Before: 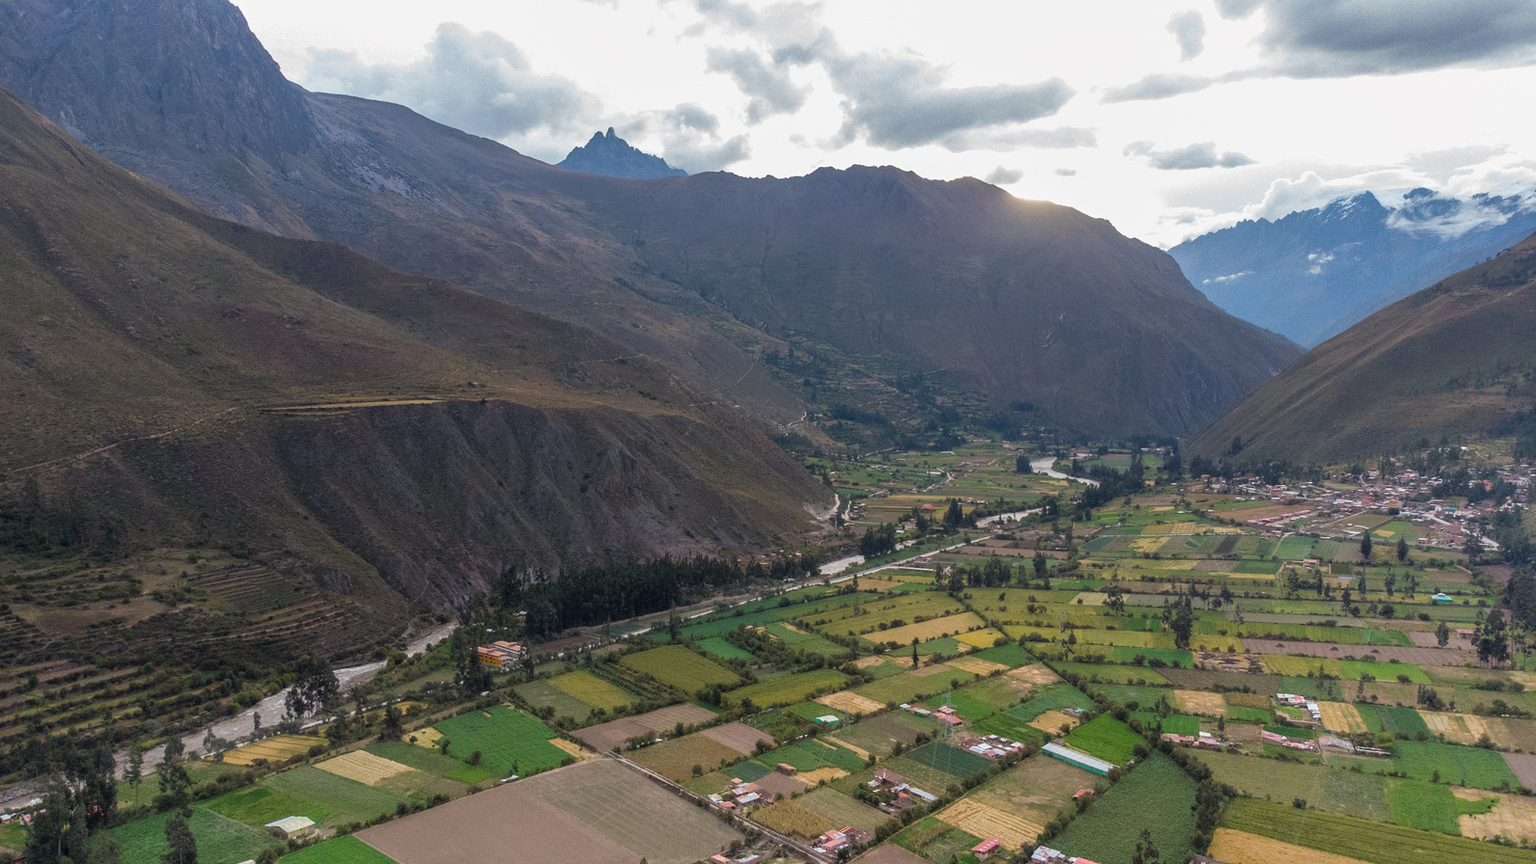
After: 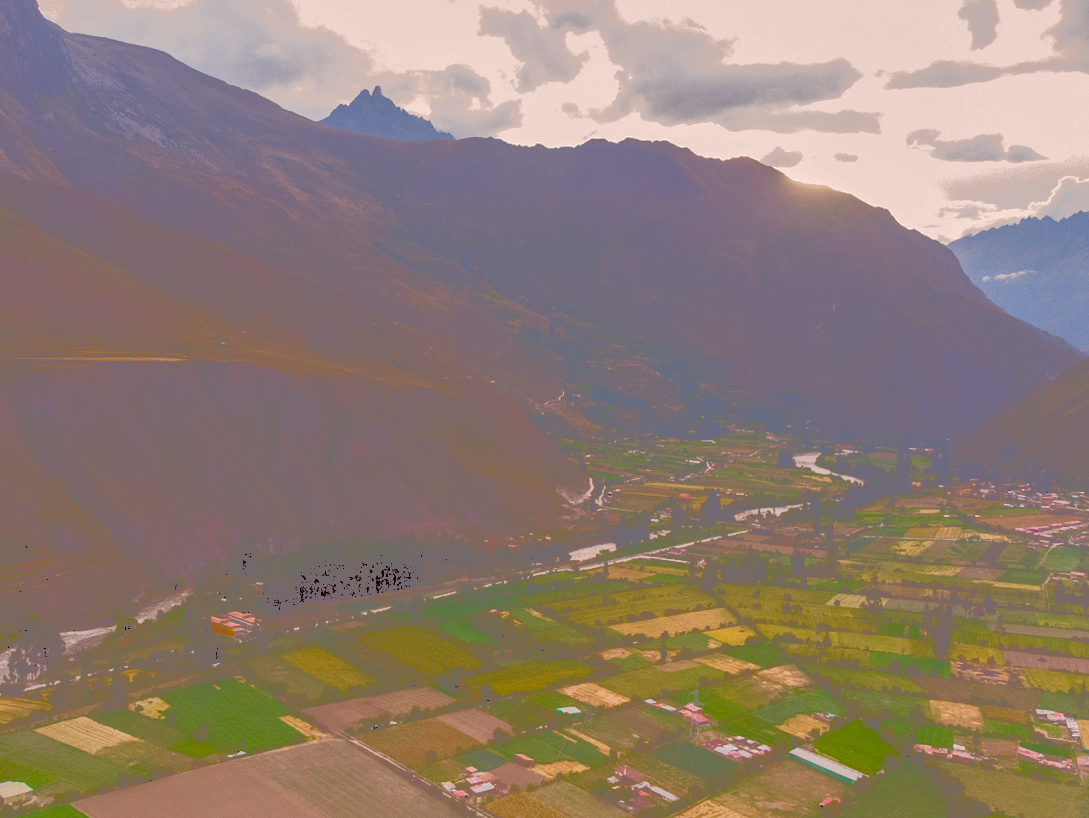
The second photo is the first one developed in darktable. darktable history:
color correction: highlights a* 10.17, highlights b* 9.77, shadows a* 9.13, shadows b* 7.86, saturation 0.8
crop and rotate: angle -3.08°, left 14.101%, top 0.026%, right 11.044%, bottom 0.025%
contrast brightness saturation: contrast 0.125, brightness -0.123, saturation 0.203
tone curve: curves: ch0 [(0, 0) (0.003, 0.449) (0.011, 0.449) (0.025, 0.449) (0.044, 0.45) (0.069, 0.453) (0.1, 0.453) (0.136, 0.455) (0.177, 0.458) (0.224, 0.462) (0.277, 0.47) (0.335, 0.491) (0.399, 0.522) (0.468, 0.561) (0.543, 0.619) (0.623, 0.69) (0.709, 0.756) (0.801, 0.802) (0.898, 0.825) (1, 1)], color space Lab, independent channels, preserve colors none
shadows and highlights: on, module defaults
color balance rgb: global offset › luminance -0.506%, perceptual saturation grading › global saturation 14.031%, perceptual saturation grading › highlights -25.327%, perceptual saturation grading › shadows 29.66%, global vibrance 20%
